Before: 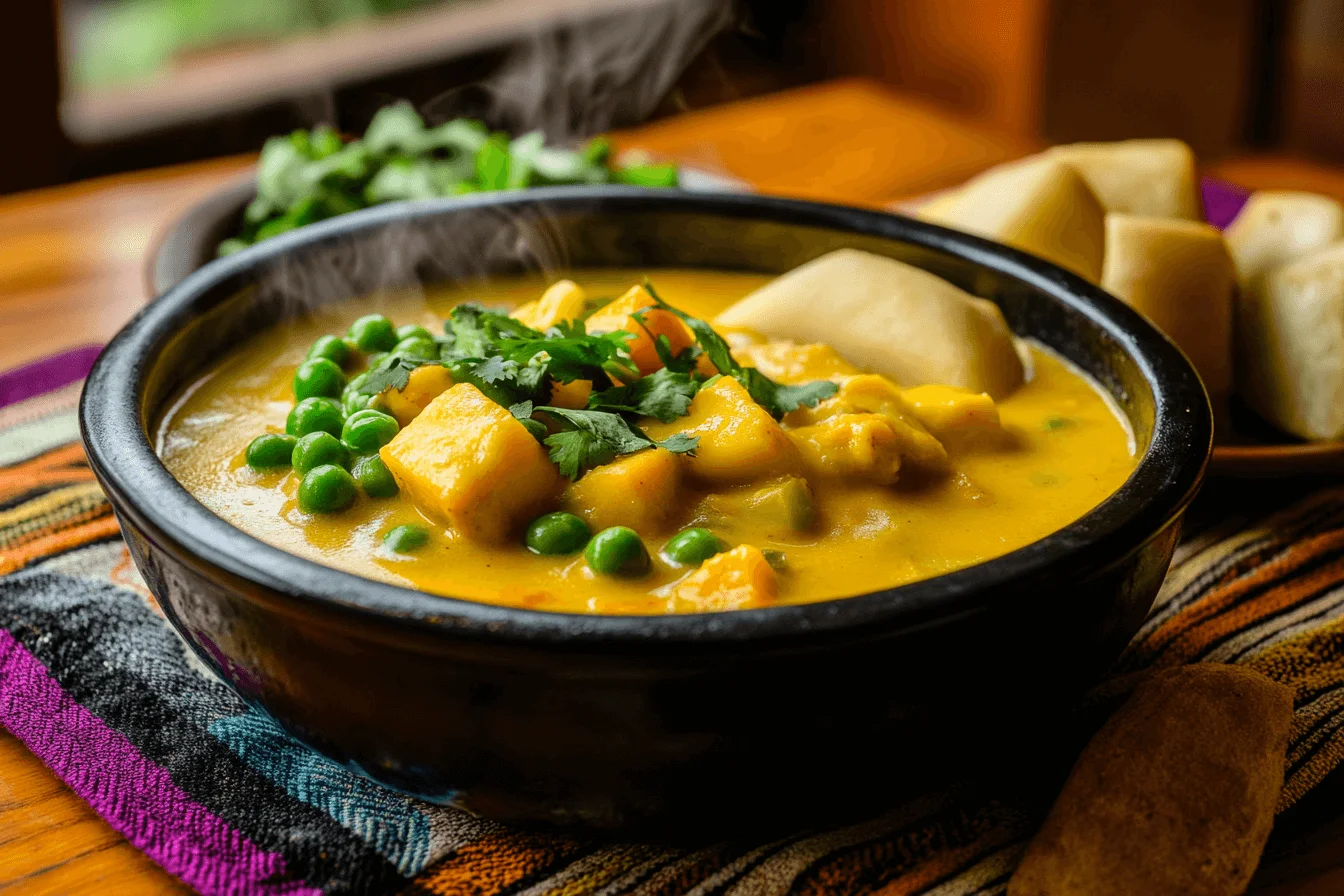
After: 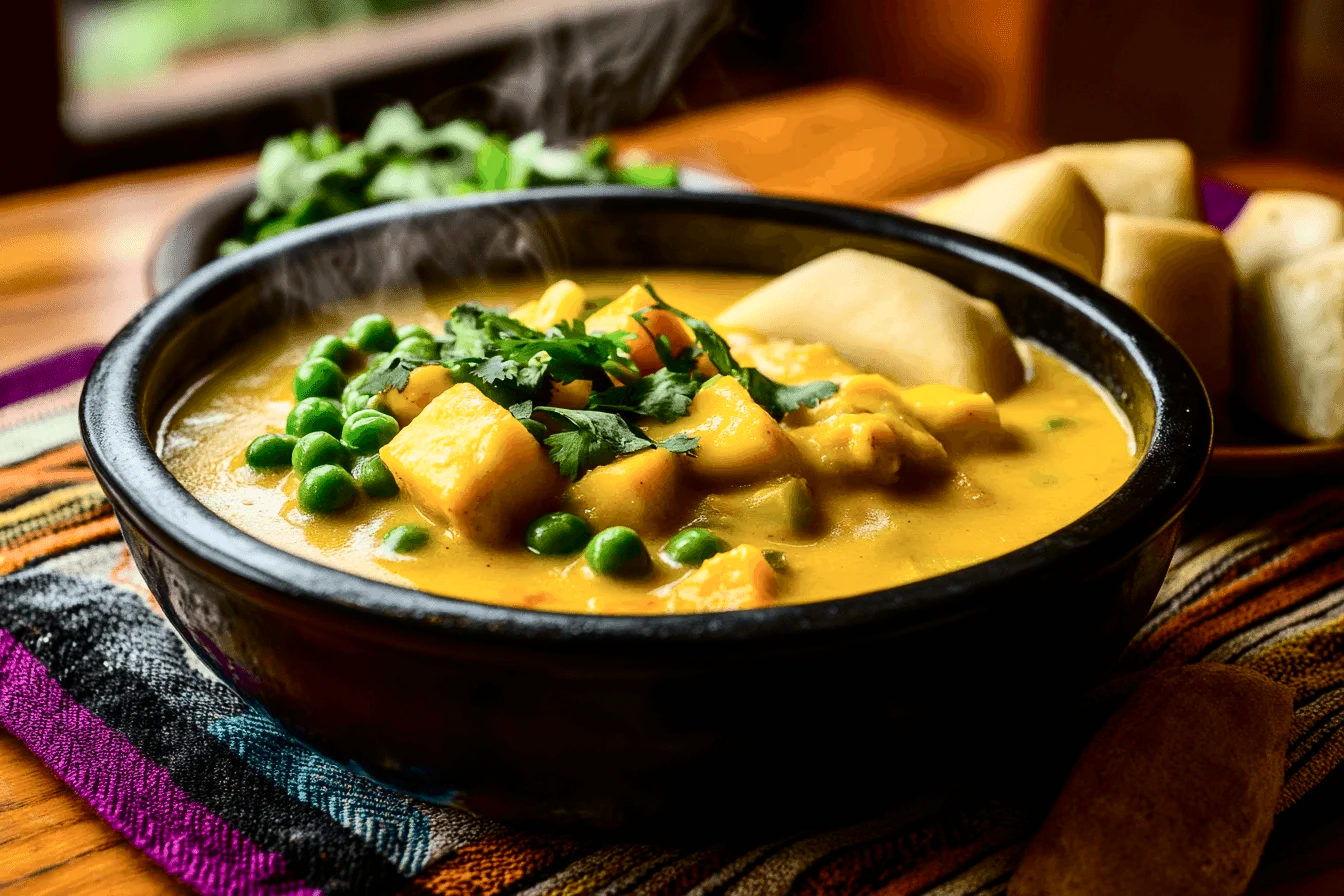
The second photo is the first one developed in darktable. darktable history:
contrast brightness saturation: contrast 0.28
white balance: emerald 1
